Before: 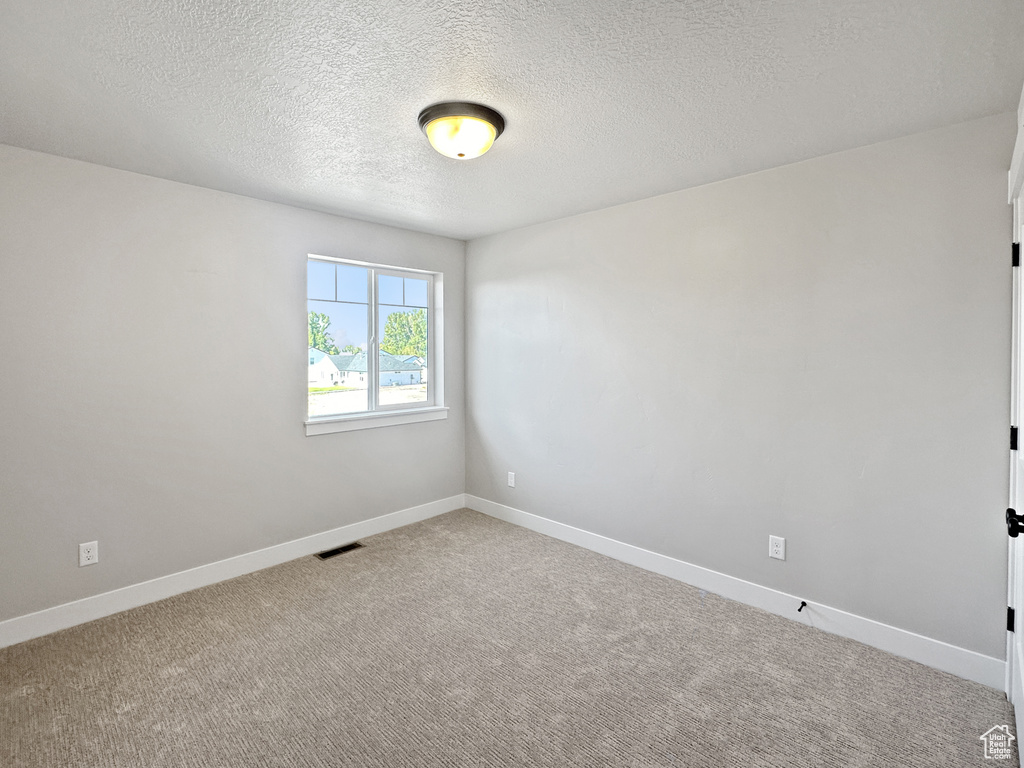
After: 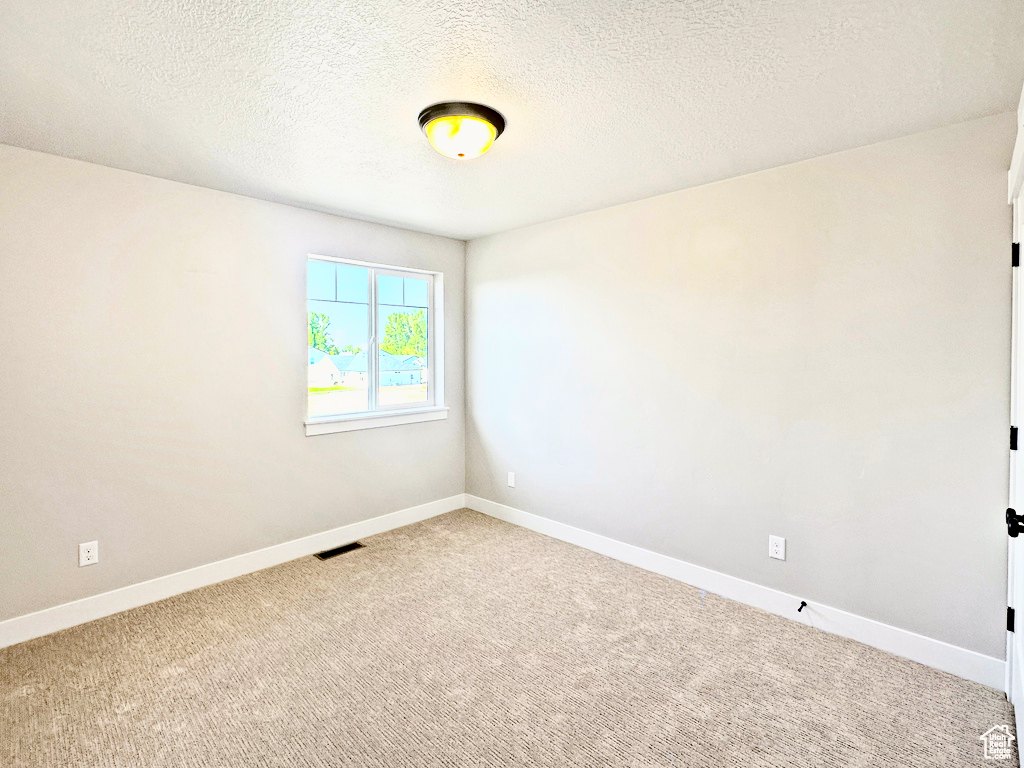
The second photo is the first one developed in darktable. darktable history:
haze removal: strength 0.29, distance 0.25, compatibility mode true, adaptive false
contrast brightness saturation: contrast 0.15, brightness 0.05
exposure: exposure 0.217 EV, compensate highlight preservation false
rgb curve: curves: ch0 [(0, 0) (0.053, 0.068) (0.122, 0.128) (1, 1)]
shadows and highlights: soften with gaussian
base curve: curves: ch0 [(0, 0) (0.025, 0.046) (0.112, 0.277) (0.467, 0.74) (0.814, 0.929) (1, 0.942)]
tone equalizer: on, module defaults
white balance: emerald 1
